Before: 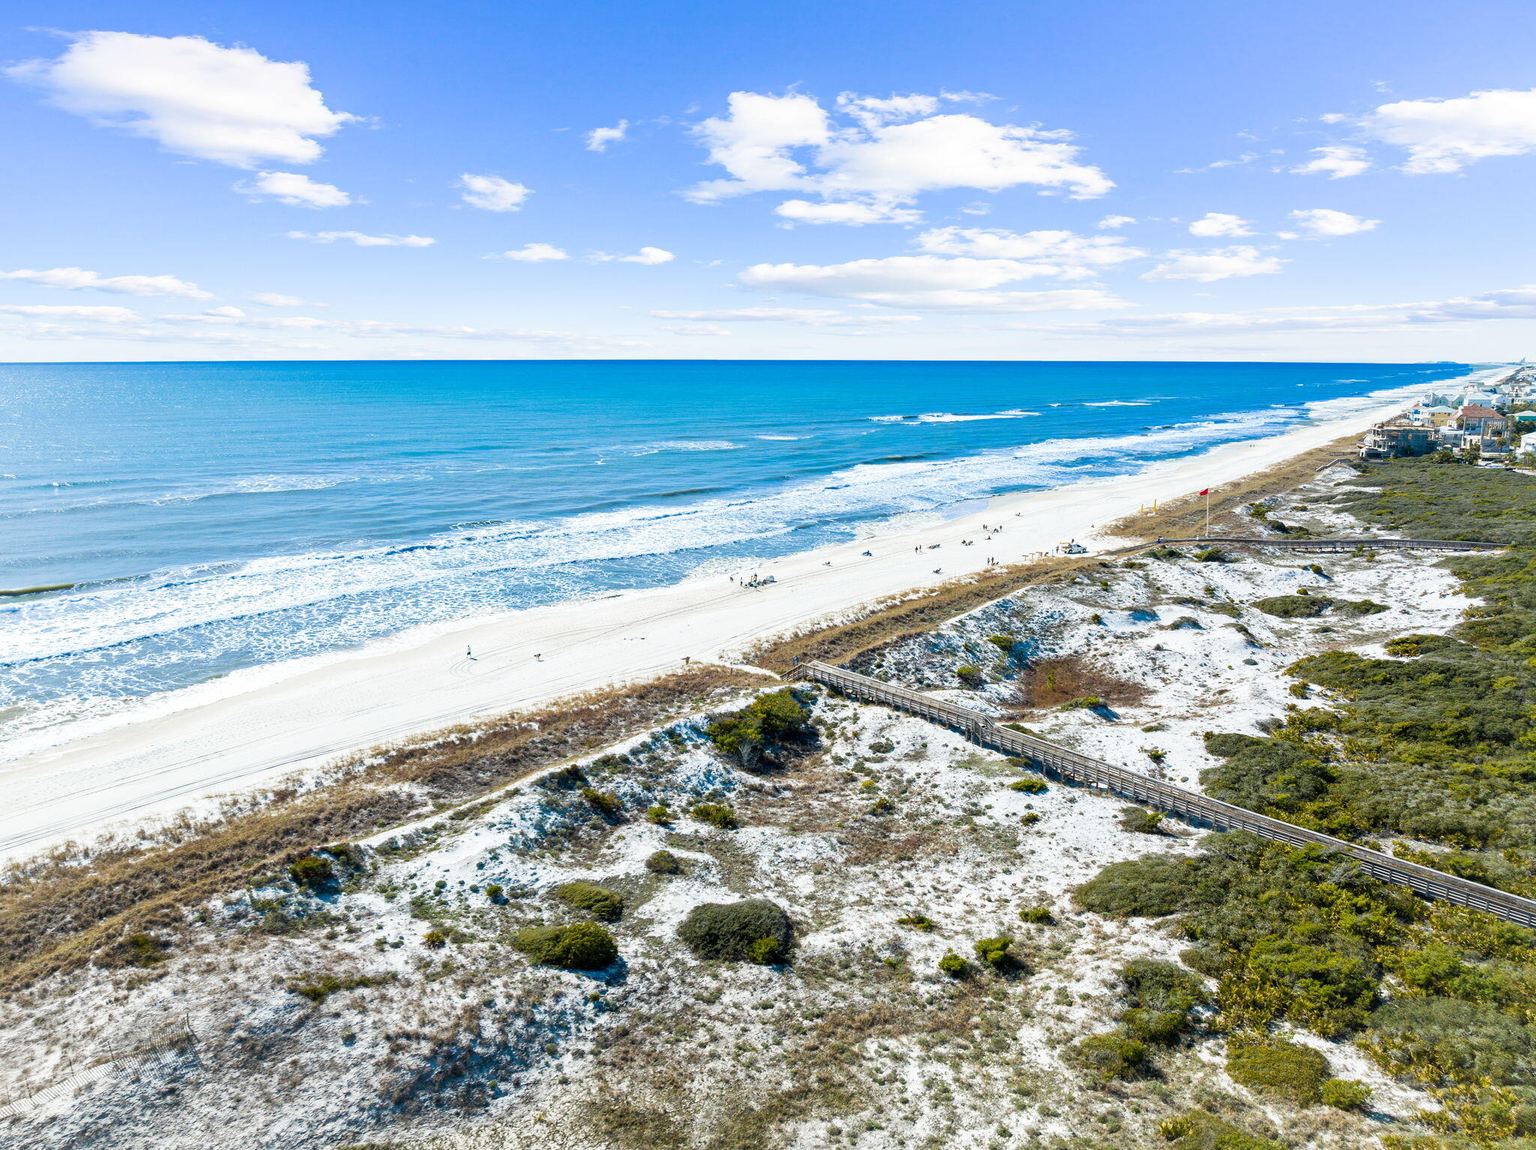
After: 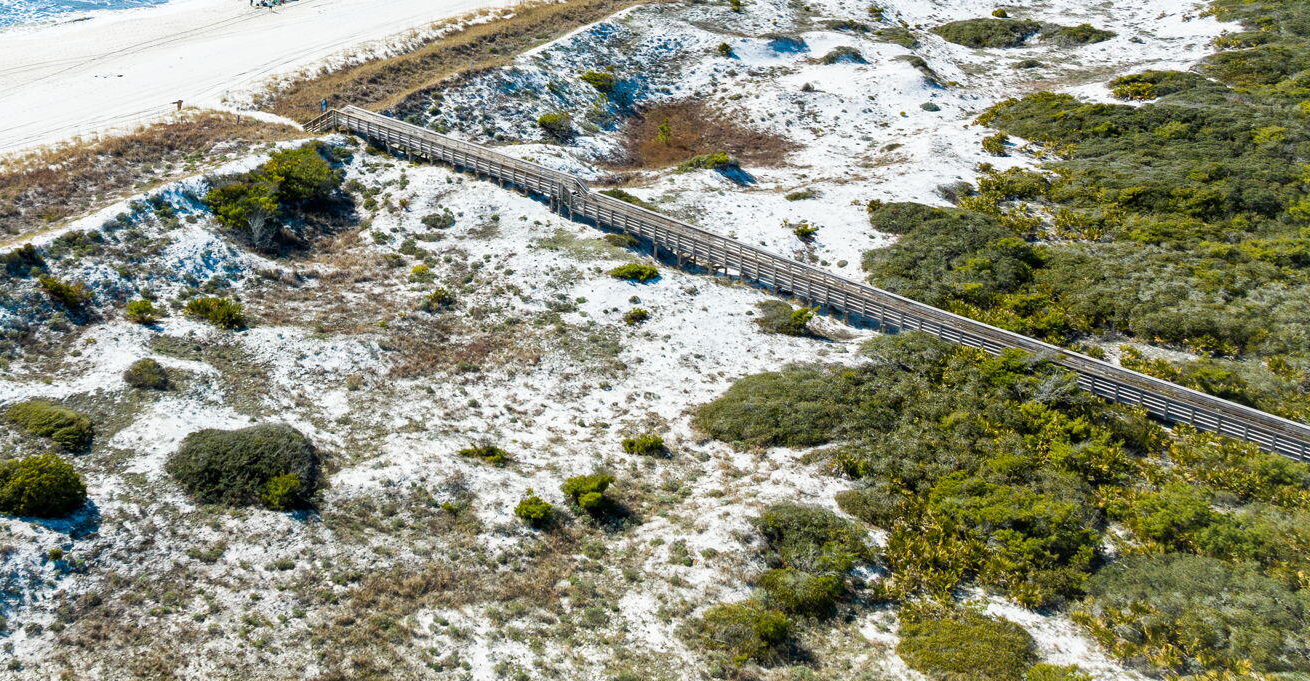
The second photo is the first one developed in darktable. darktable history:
crop and rotate: left 36.004%, top 50.634%, bottom 4.912%
